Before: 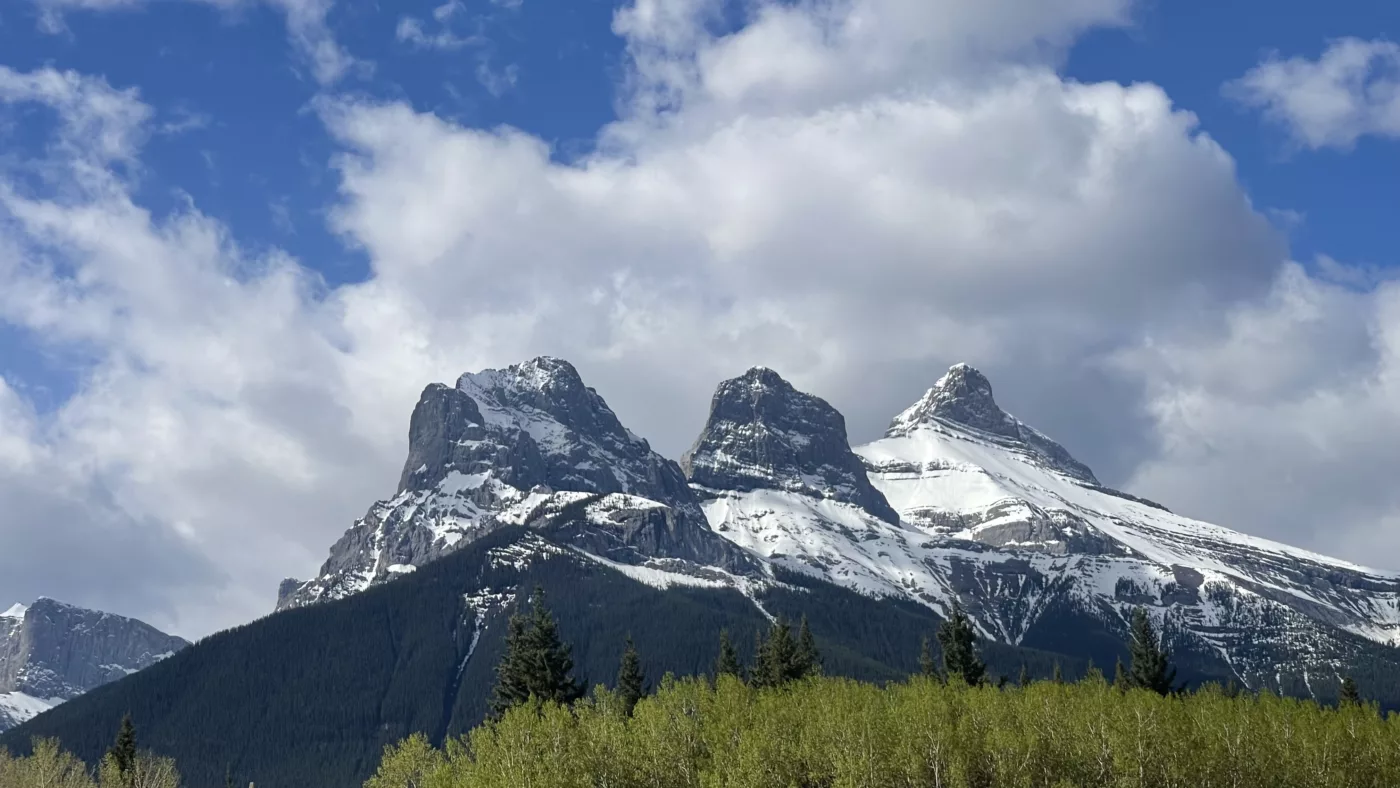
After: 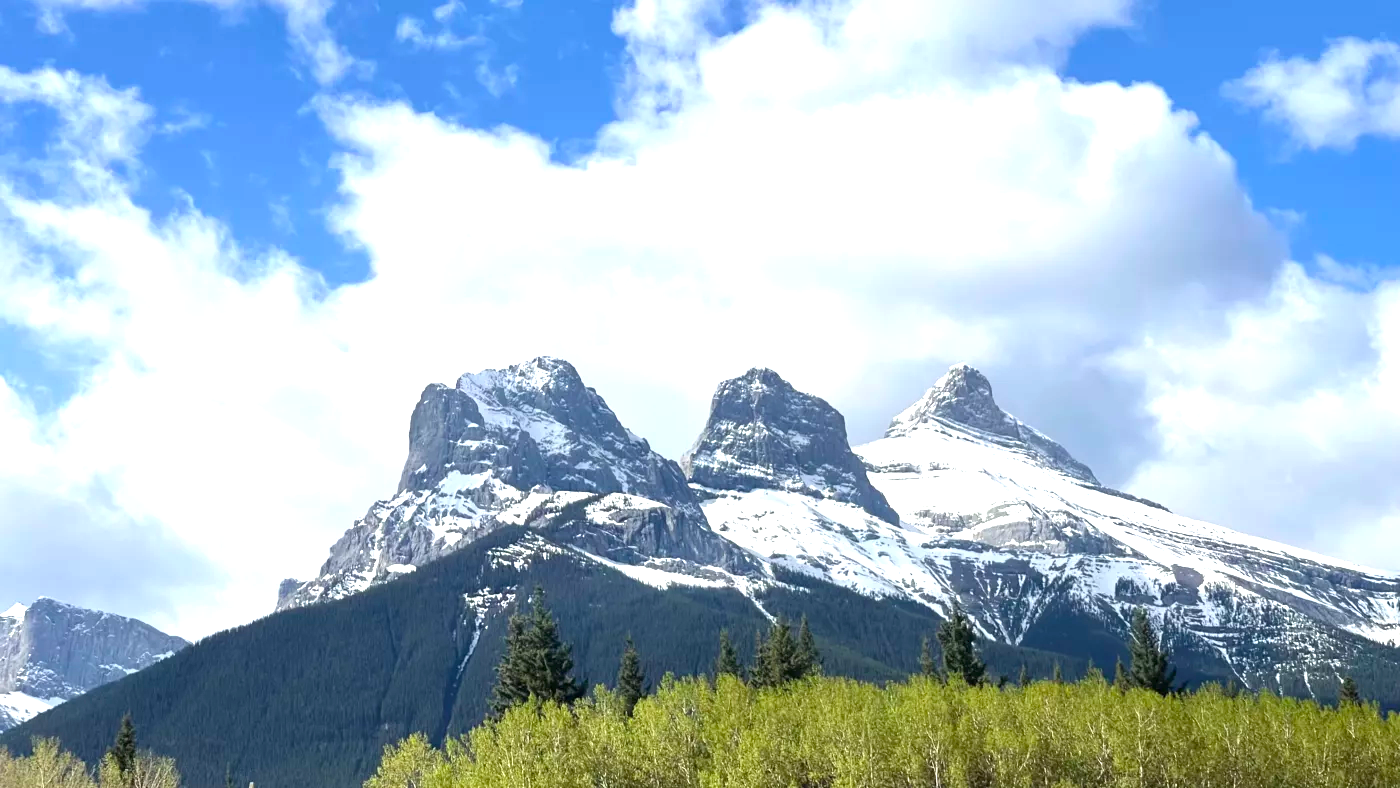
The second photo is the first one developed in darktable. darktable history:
exposure: exposure 1.268 EV, compensate highlight preservation false
